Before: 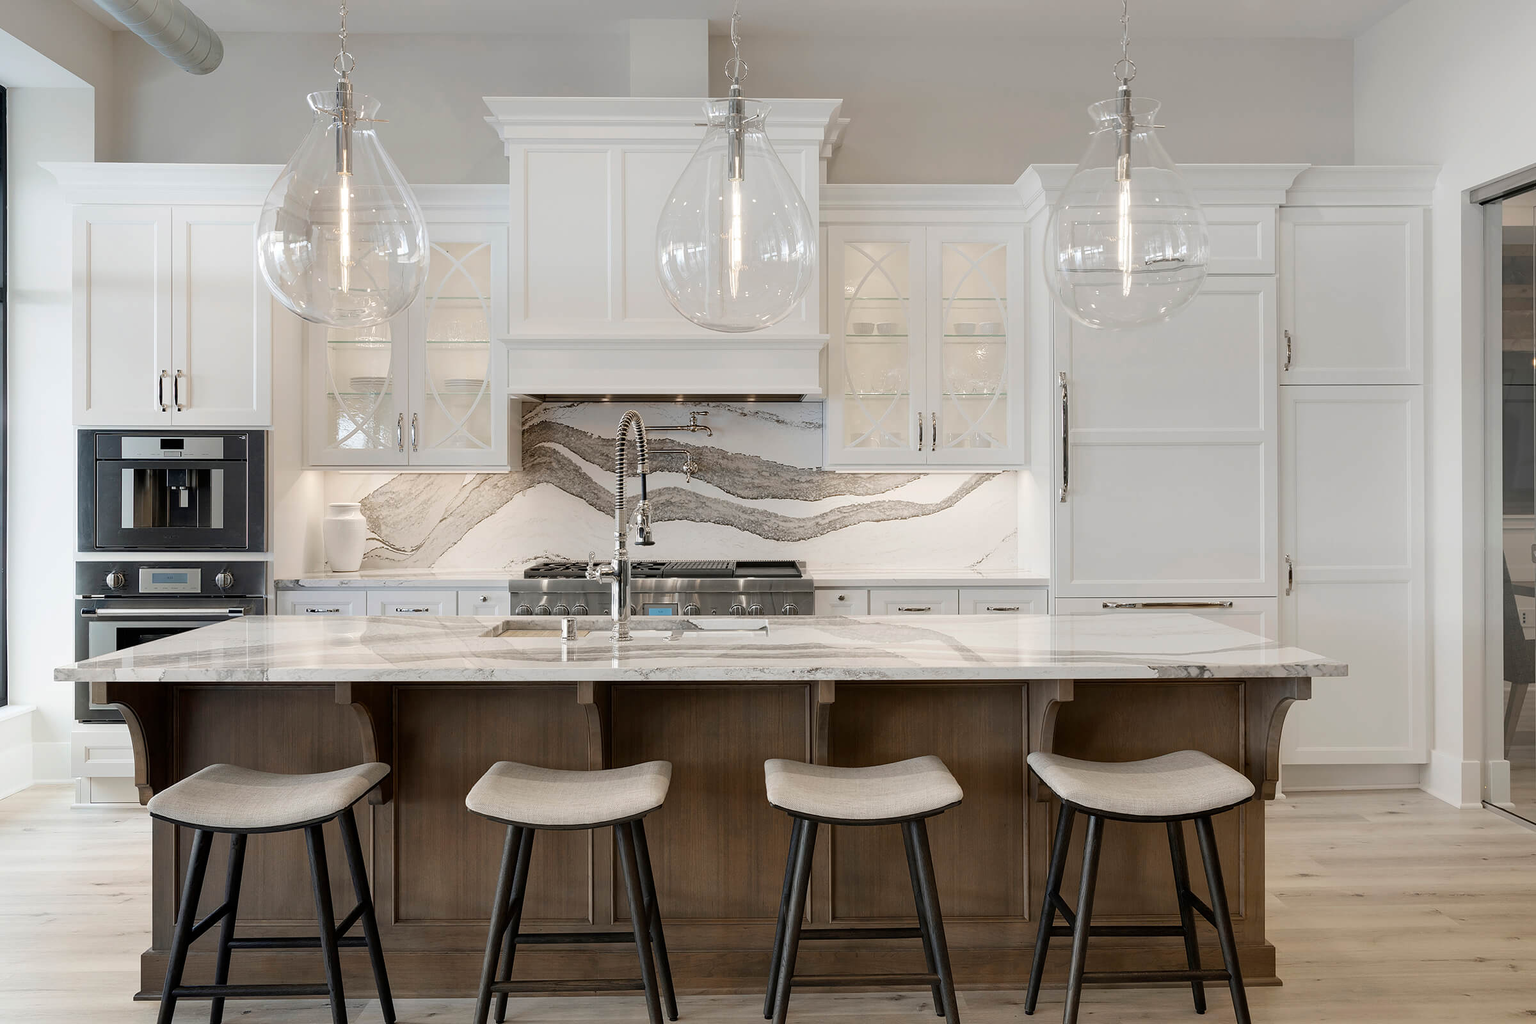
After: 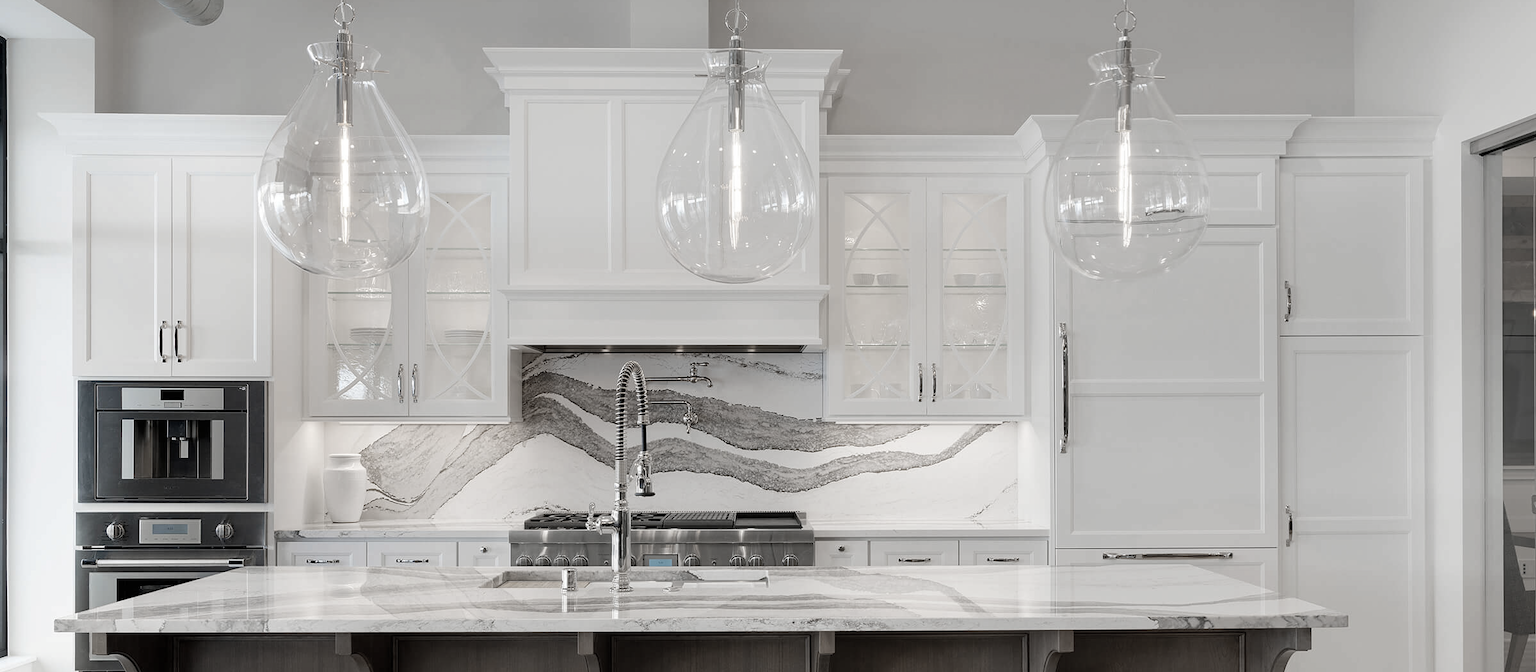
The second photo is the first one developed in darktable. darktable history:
color zones: curves: ch1 [(0.238, 0.163) (0.476, 0.2) (0.733, 0.322) (0.848, 0.134)]
crop and rotate: top 4.848%, bottom 29.503%
